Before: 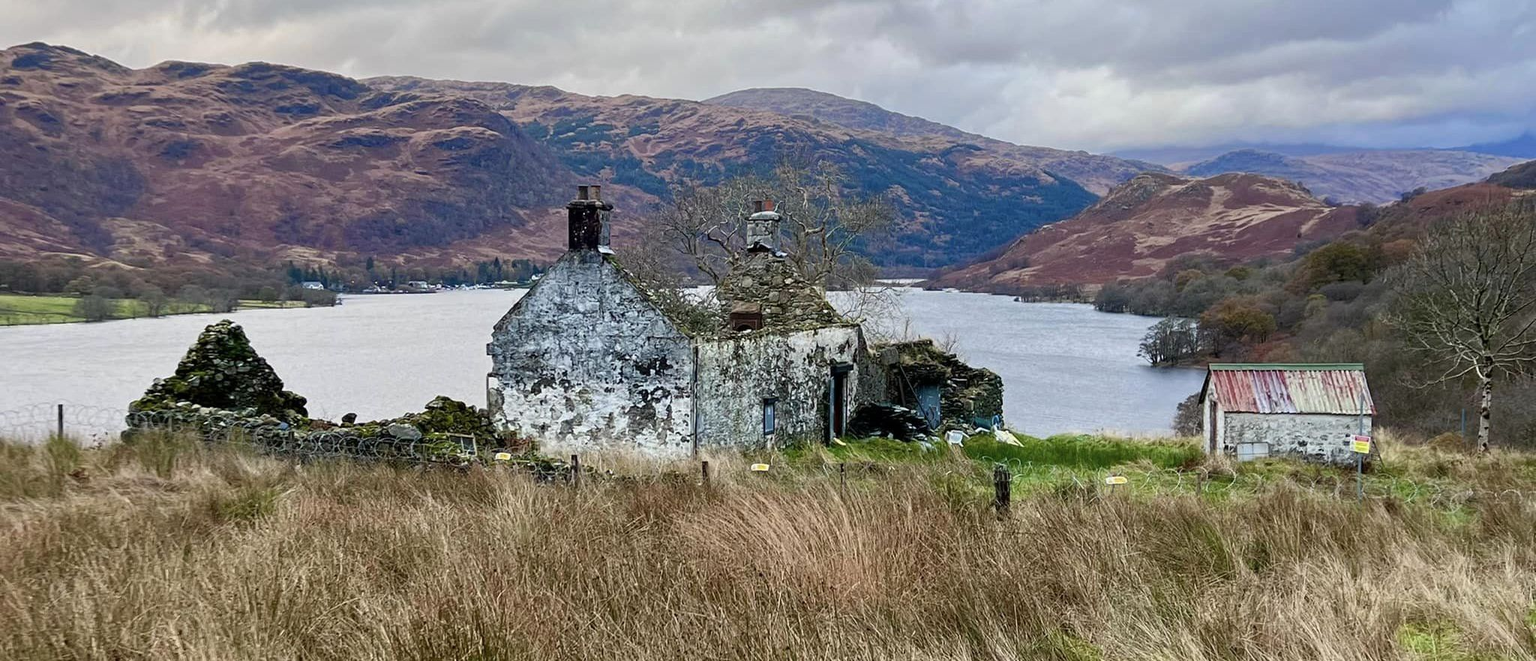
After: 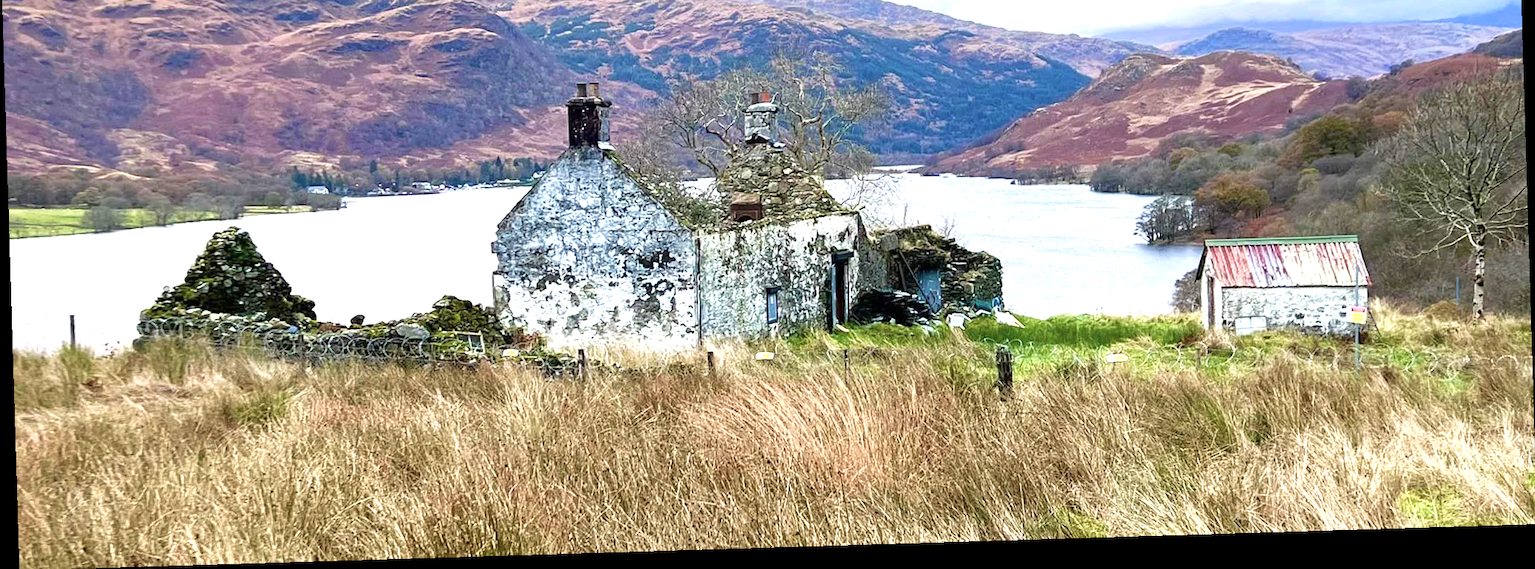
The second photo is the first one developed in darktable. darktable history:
exposure: exposure 1.16 EV, compensate exposure bias true, compensate highlight preservation false
crop and rotate: top 18.507%
rotate and perspective: rotation -1.75°, automatic cropping off
velvia: strength 17%
white balance: emerald 1
